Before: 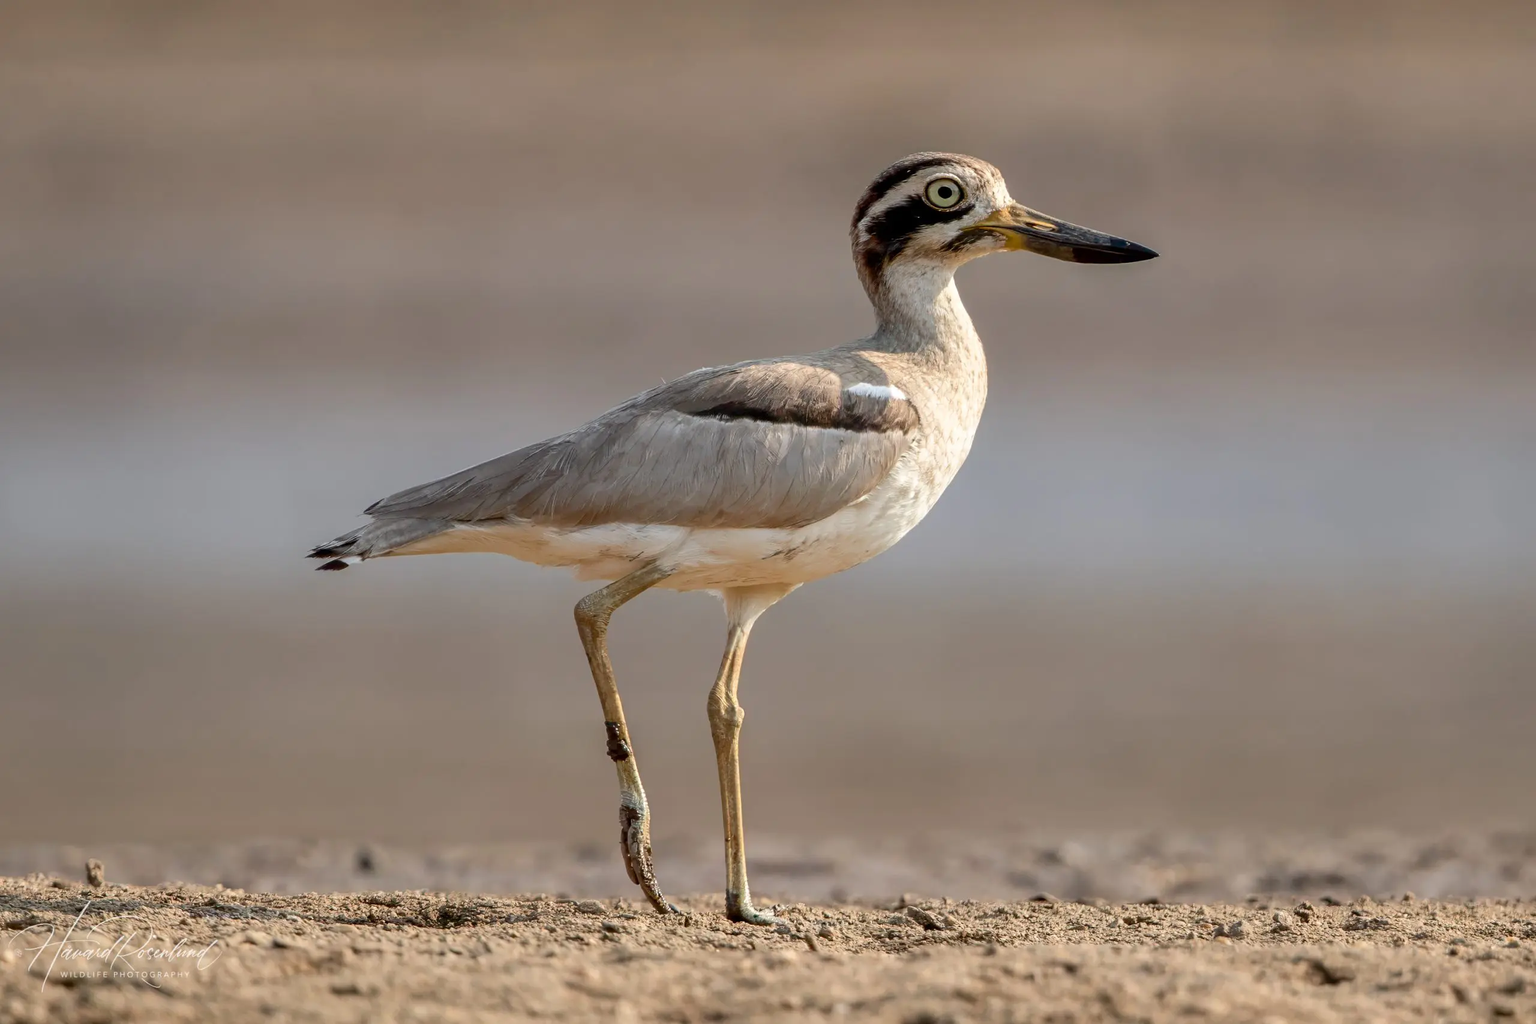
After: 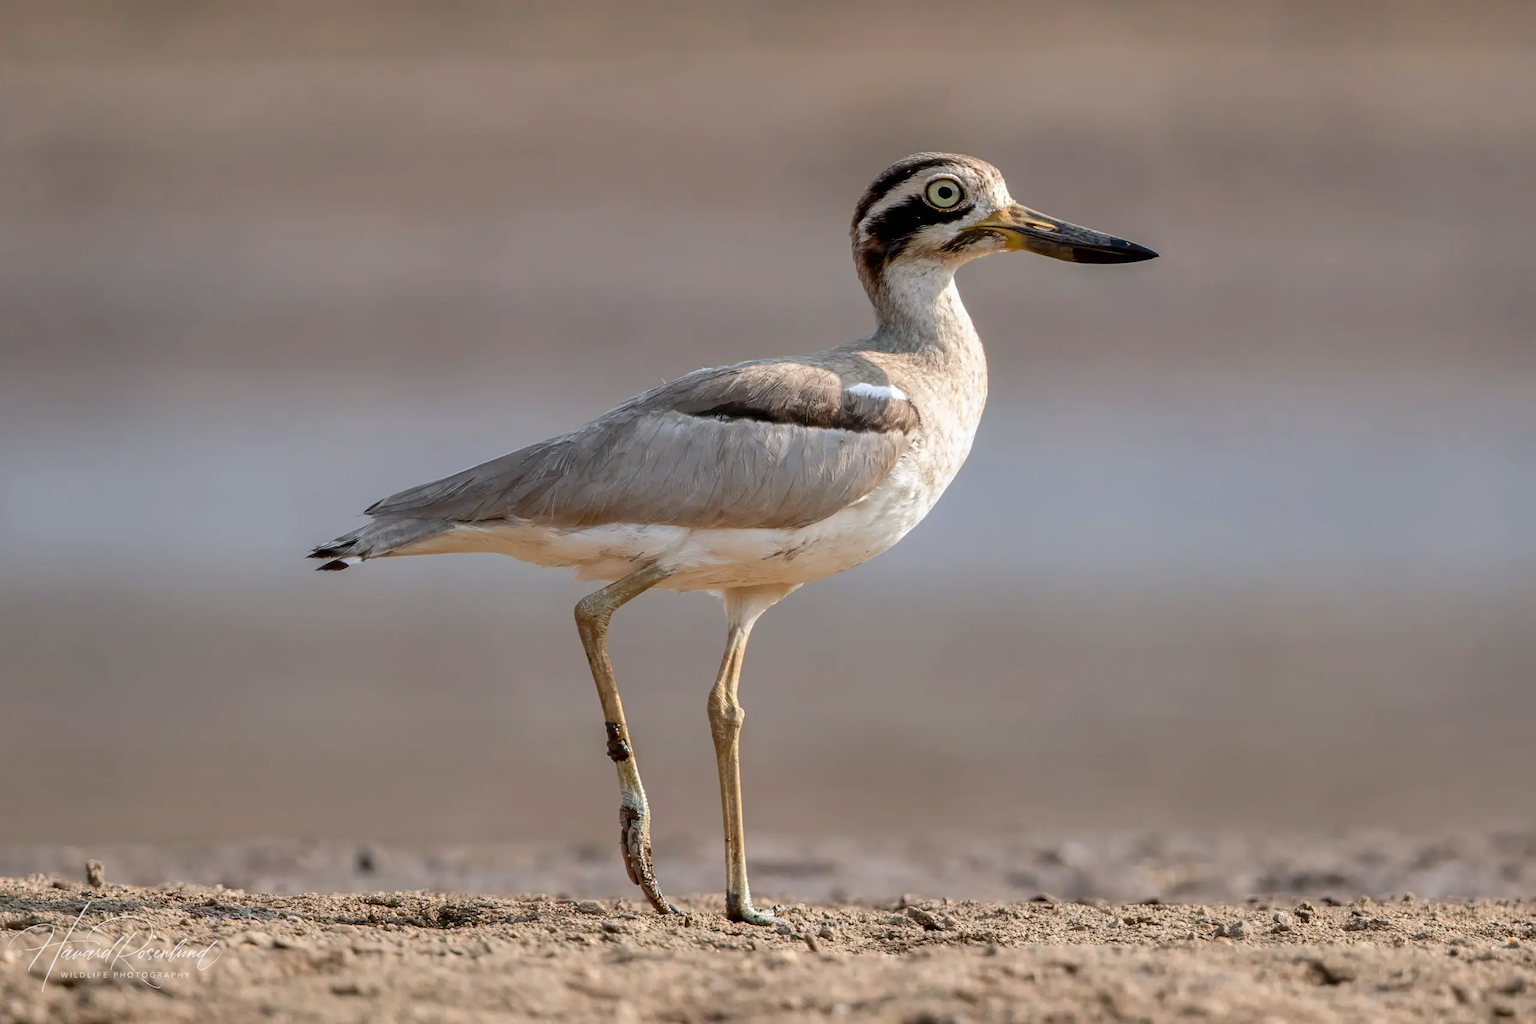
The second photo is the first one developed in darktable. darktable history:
color correction: highlights a* -0.085, highlights b* -5.36, shadows a* -0.132, shadows b* -0.117
